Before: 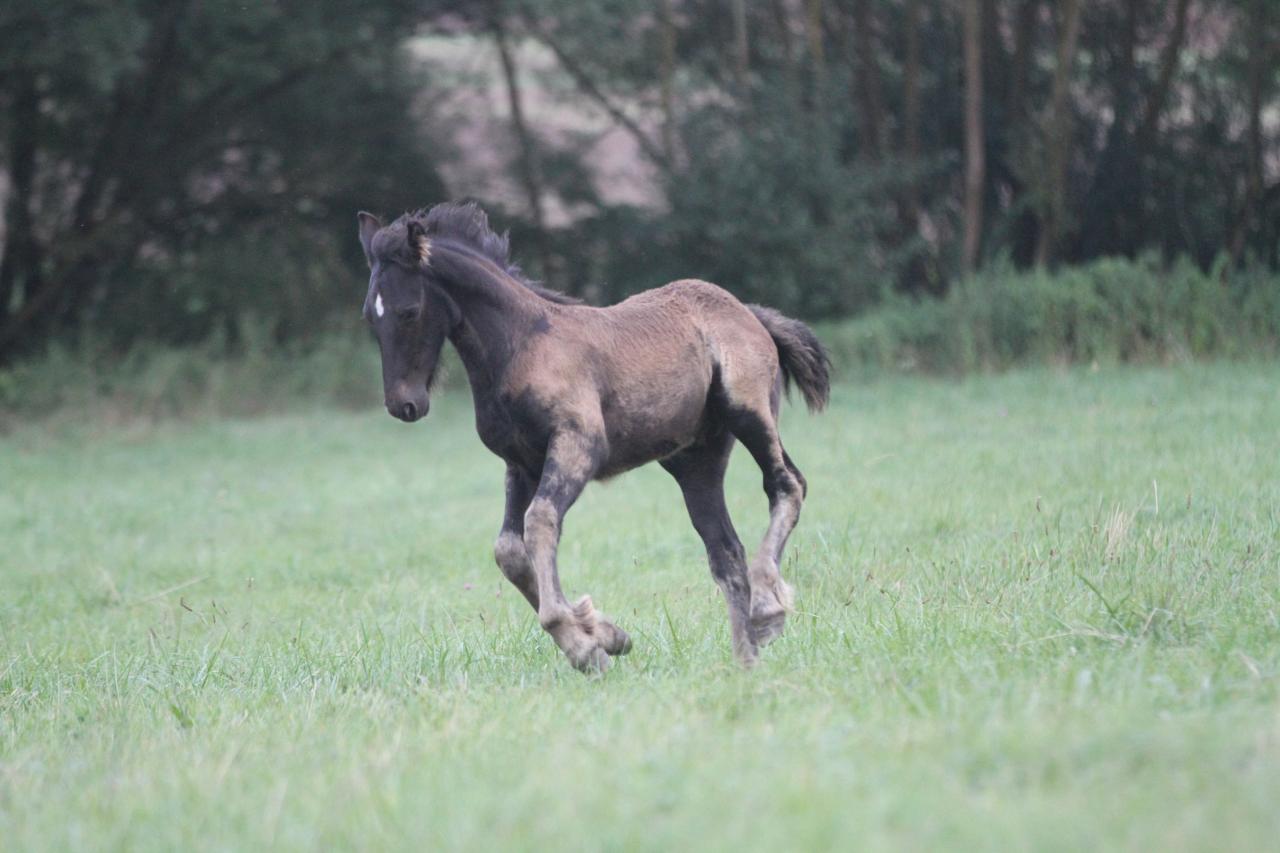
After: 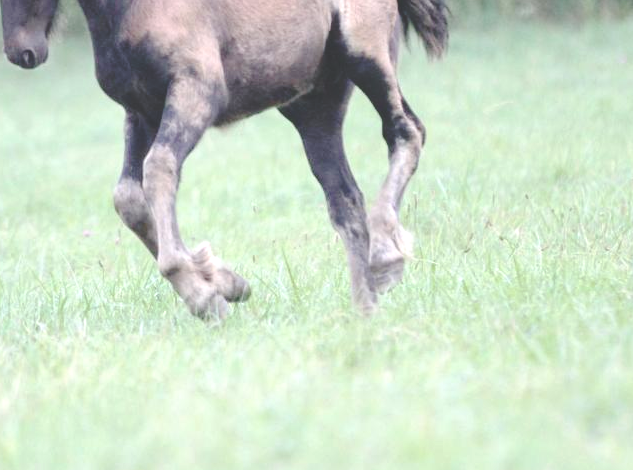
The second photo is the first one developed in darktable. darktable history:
crop: left 29.785%, top 41.424%, right 20.749%, bottom 3.462%
base curve: curves: ch0 [(0, 0.024) (0.055, 0.065) (0.121, 0.166) (0.236, 0.319) (0.693, 0.726) (1, 1)], preserve colors none
exposure: exposure 0.606 EV, compensate highlight preservation false
